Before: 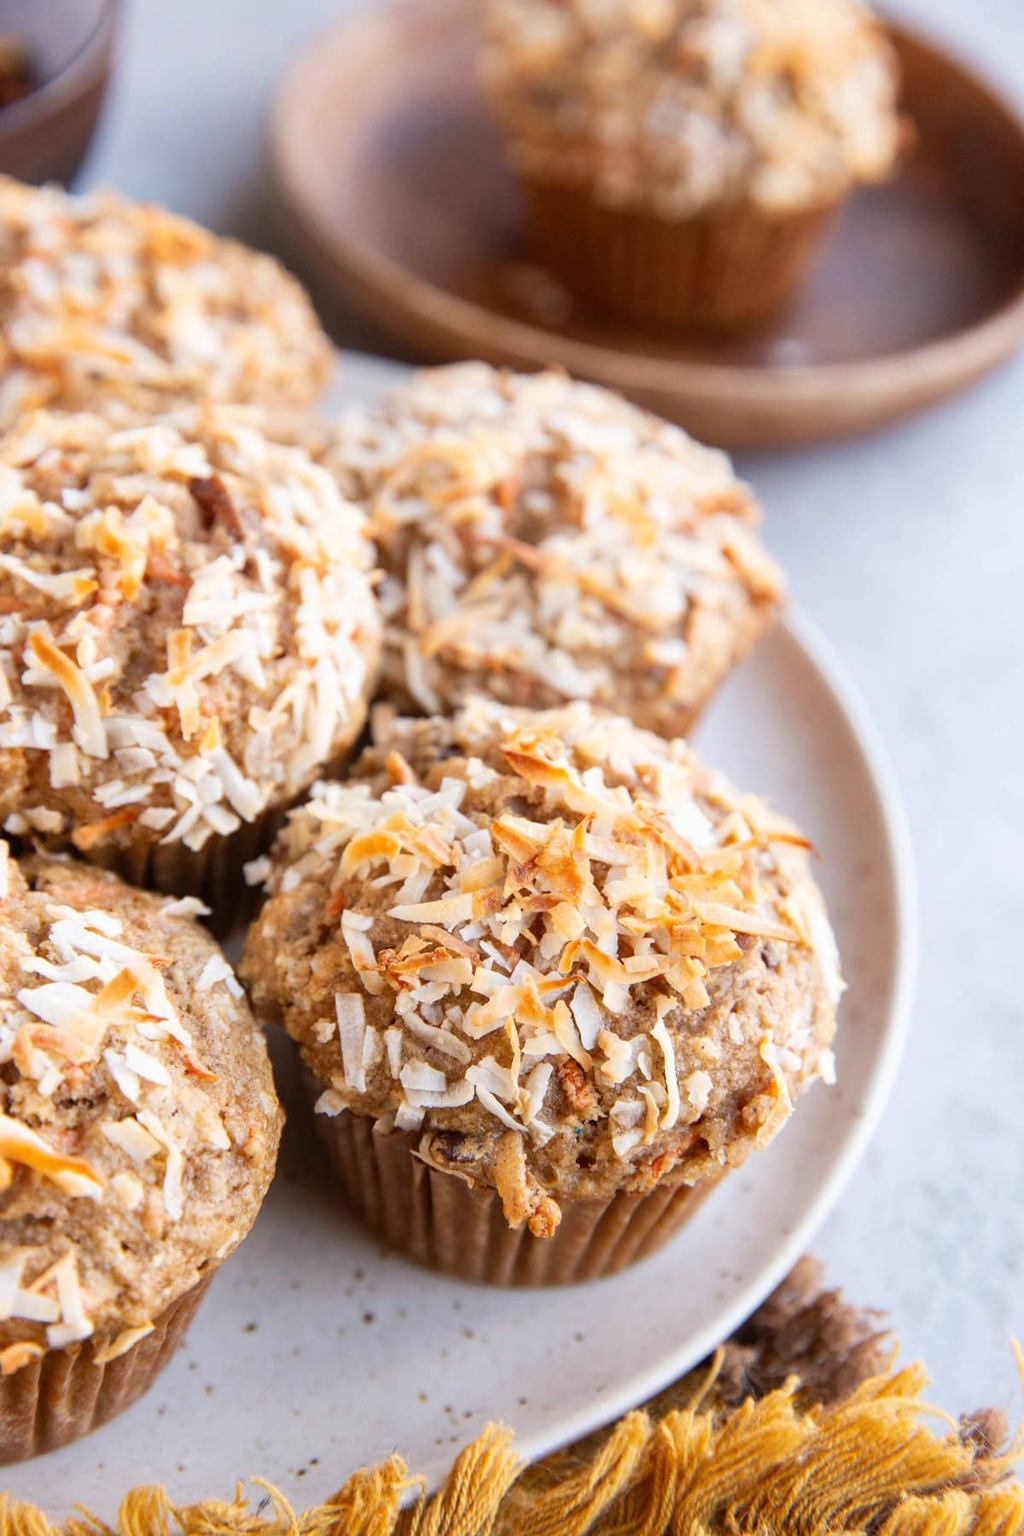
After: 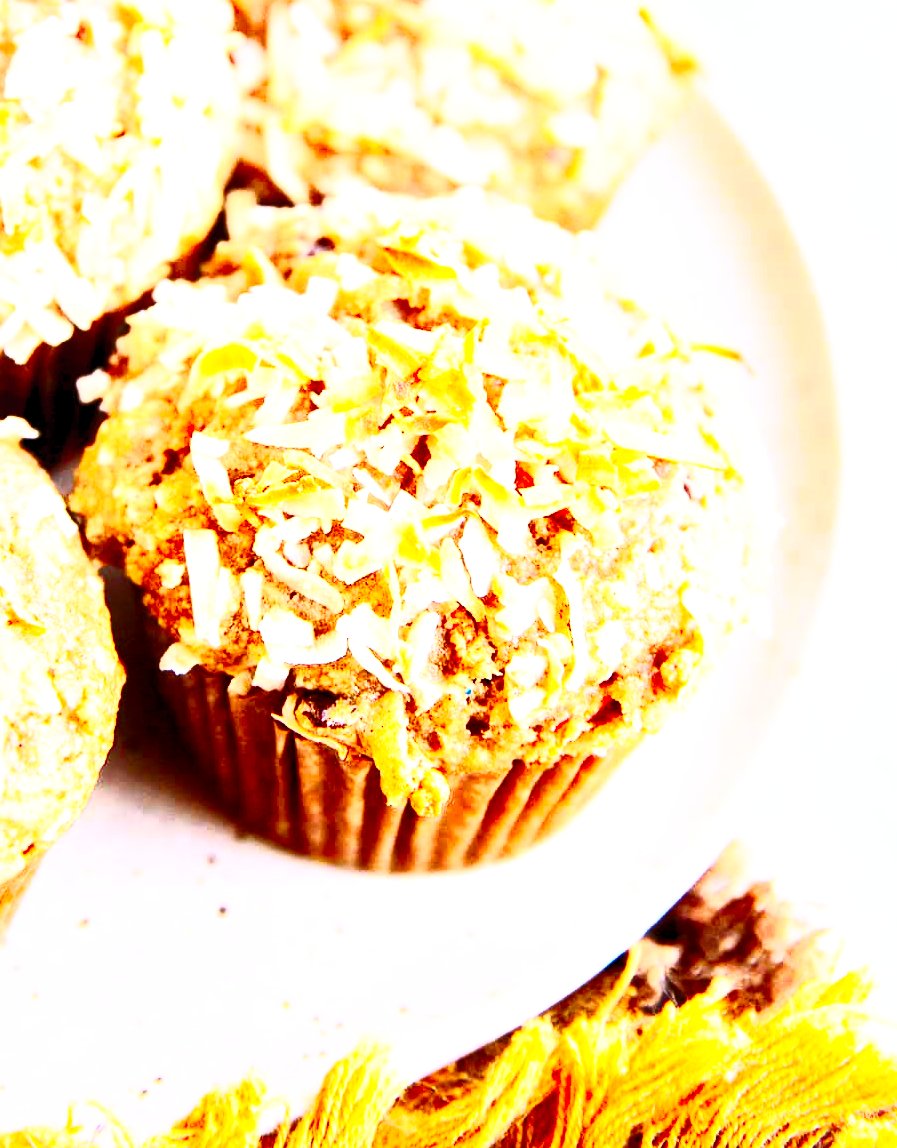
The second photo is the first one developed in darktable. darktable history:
crop and rotate: left 17.437%, top 35.235%, right 7.807%, bottom 0.972%
local contrast: mode bilateral grid, contrast 20, coarseness 49, detail 162%, midtone range 0.2
exposure: black level correction 0.009, exposure 0.107 EV, compensate highlight preservation false
base curve: curves: ch0 [(0, 0) (0.026, 0.03) (0.109, 0.232) (0.351, 0.748) (0.669, 0.968) (1, 1)], preserve colors none
tone equalizer: on, module defaults
contrast brightness saturation: contrast 0.84, brightness 0.582, saturation 0.593
haze removal: strength -0.057, compatibility mode true, adaptive false
